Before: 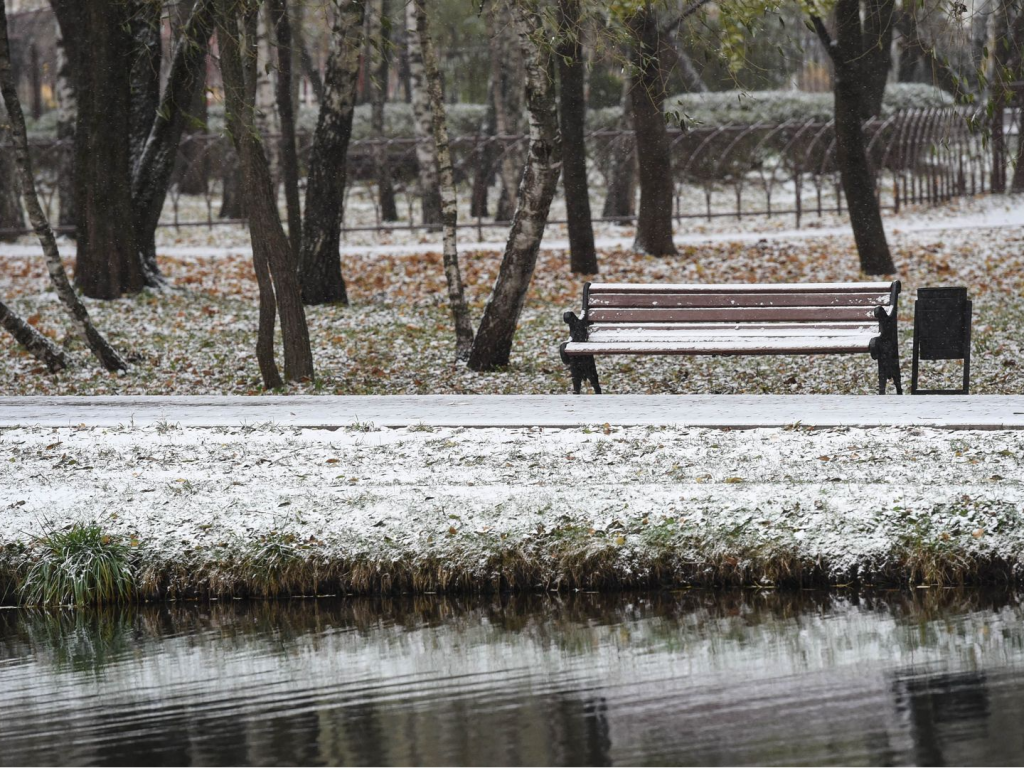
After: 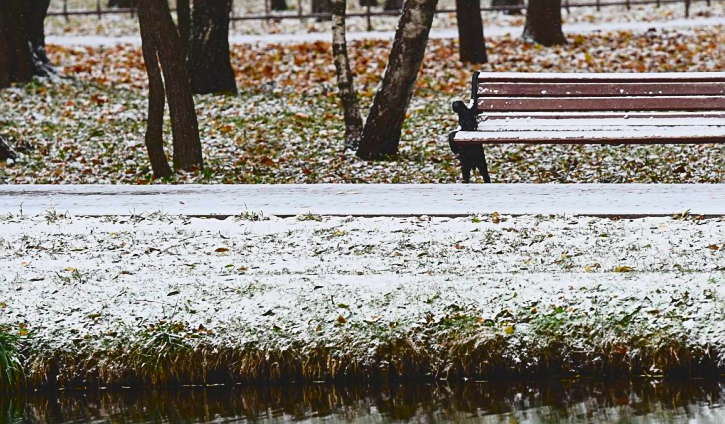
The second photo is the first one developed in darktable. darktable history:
tone curve: curves: ch0 [(0, 0.072) (0.249, 0.176) (0.518, 0.489) (0.832, 0.854) (1, 0.948)], color space Lab, independent channels, preserve colors none
crop: left 10.909%, top 27.559%, right 18.267%, bottom 17.211%
sharpen: on, module defaults
color correction: highlights b* 0.013, saturation 1.83
